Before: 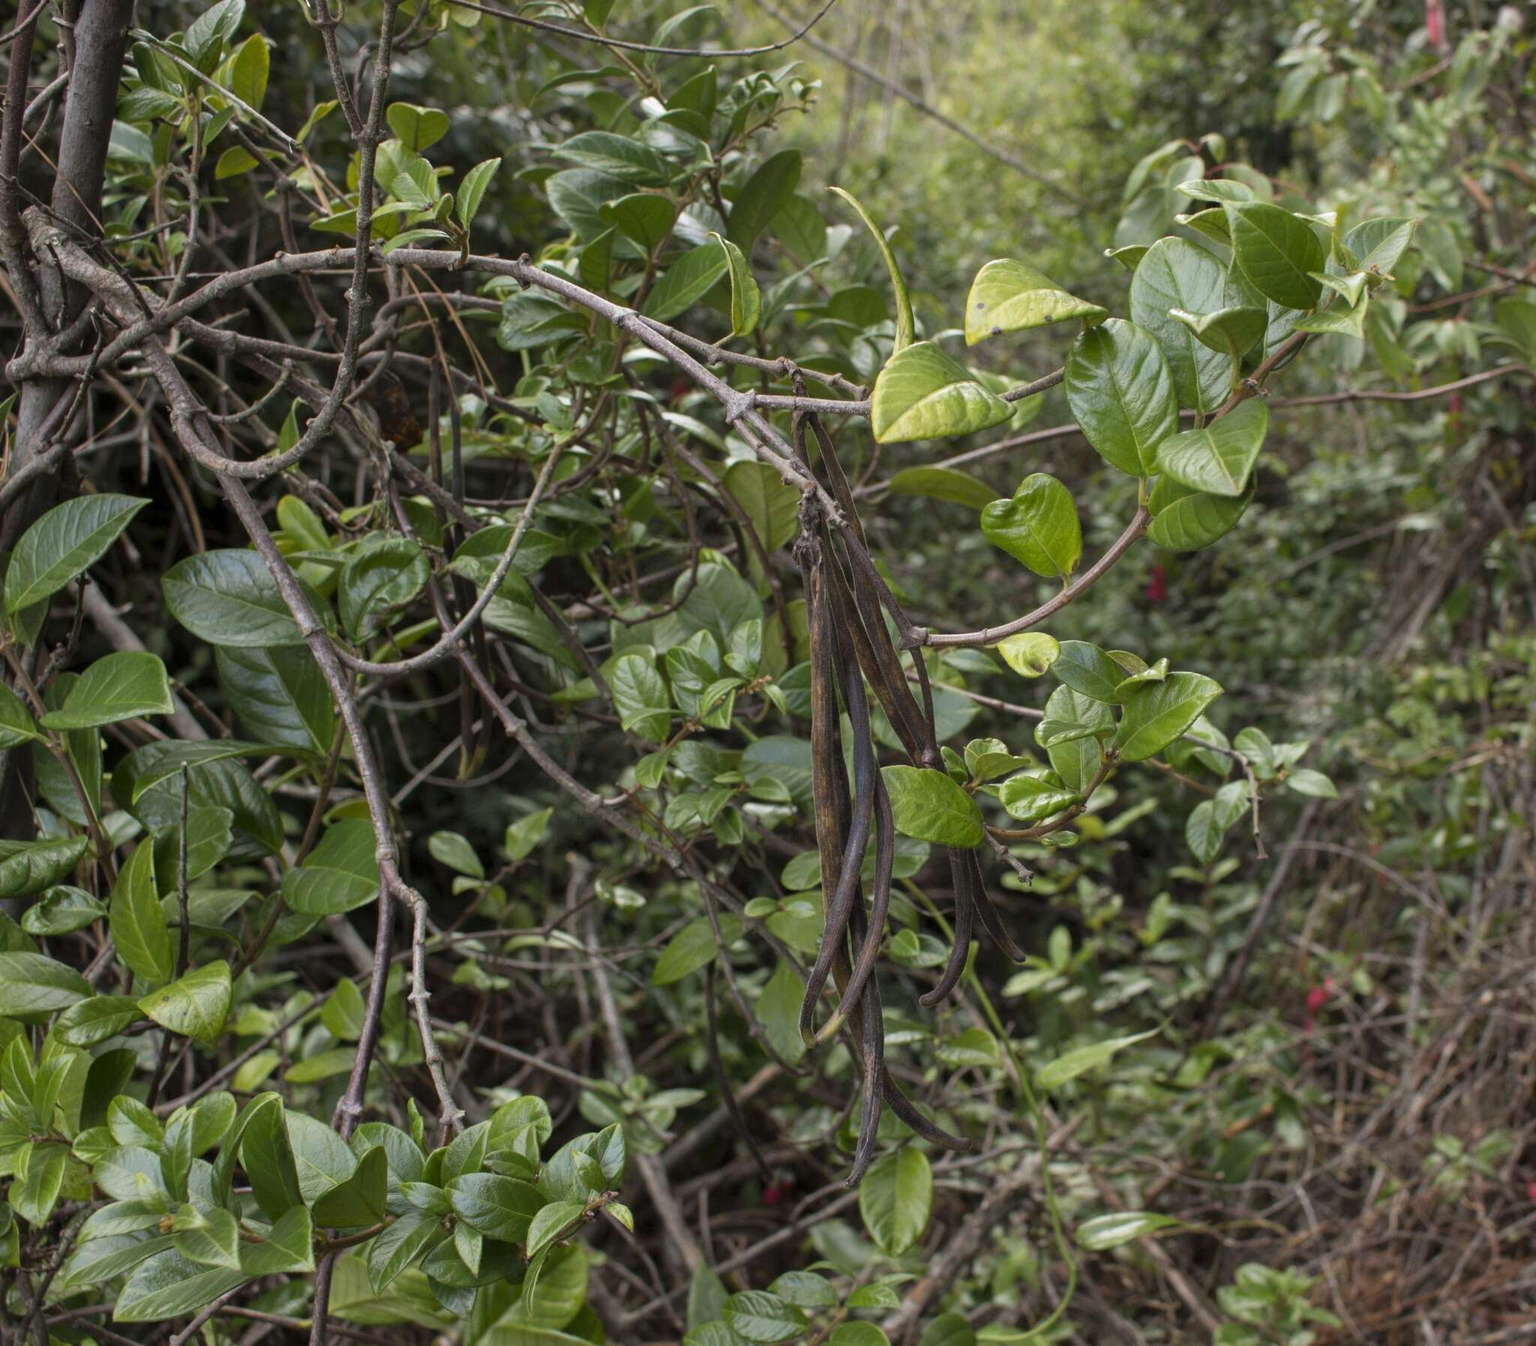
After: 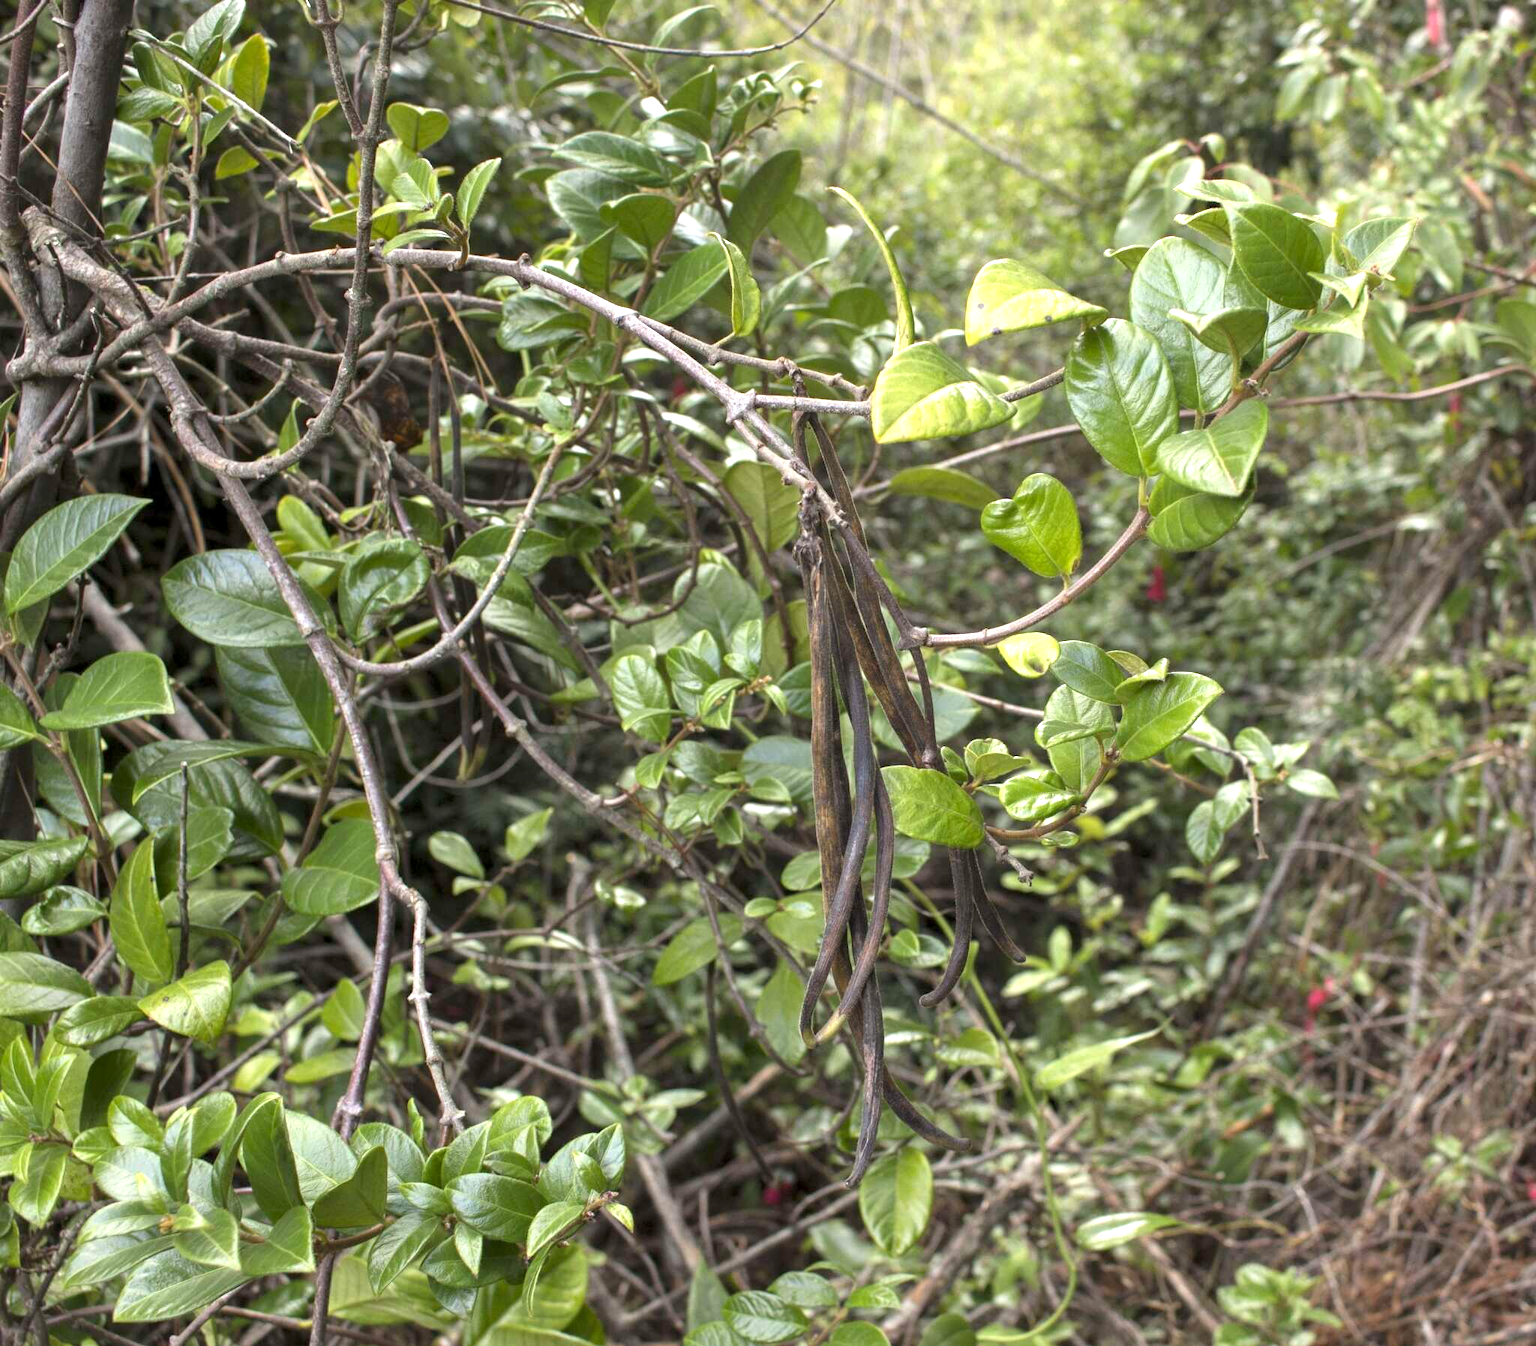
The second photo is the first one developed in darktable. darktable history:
exposure: black level correction 0.001, exposure 1.119 EV, compensate exposure bias true, compensate highlight preservation false
